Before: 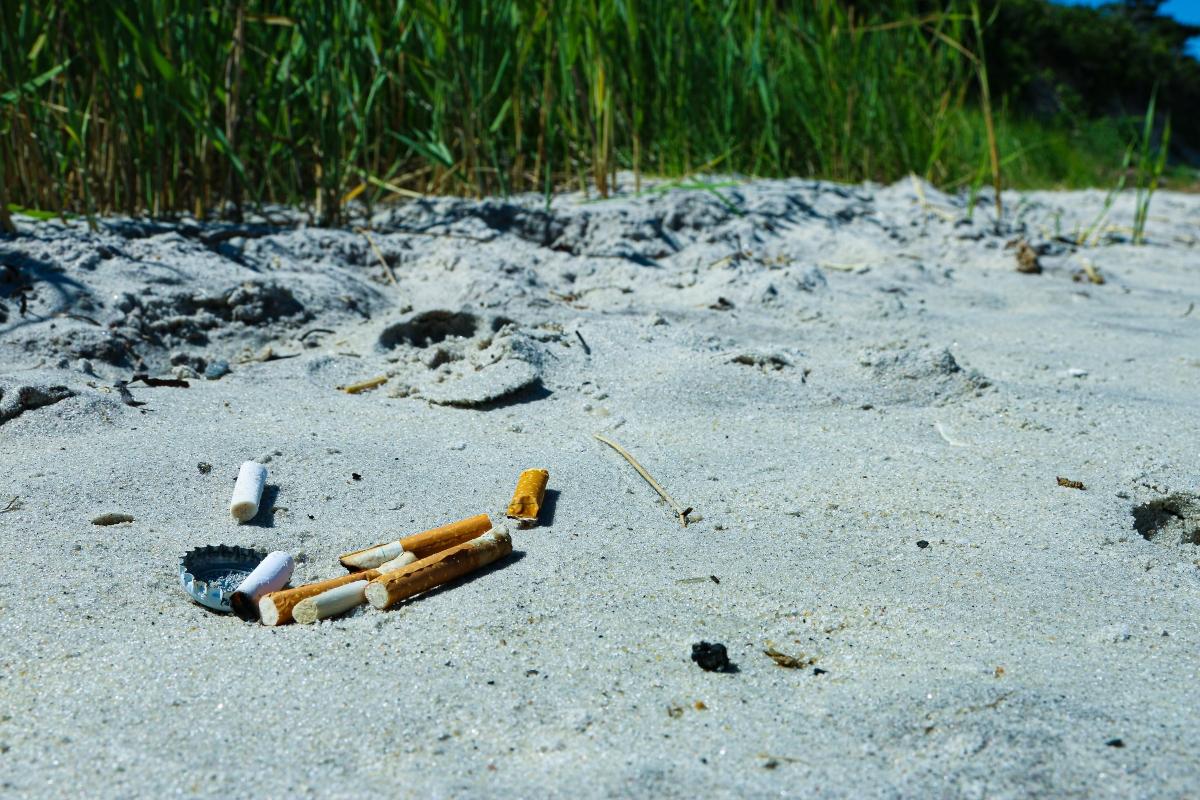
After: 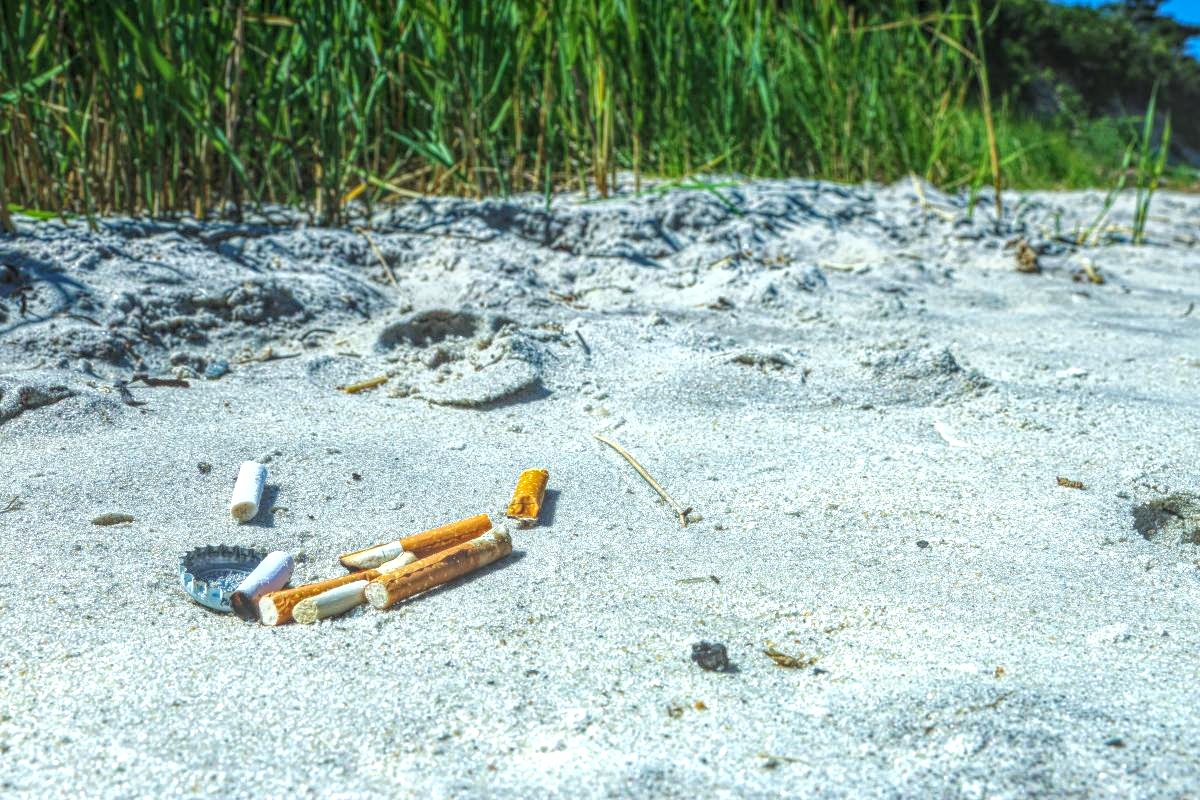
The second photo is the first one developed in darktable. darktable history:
local contrast: highlights 20%, shadows 30%, detail 200%, midtone range 0.2
exposure: black level correction 0, exposure 0.7 EV, compensate exposure bias true, compensate highlight preservation false
